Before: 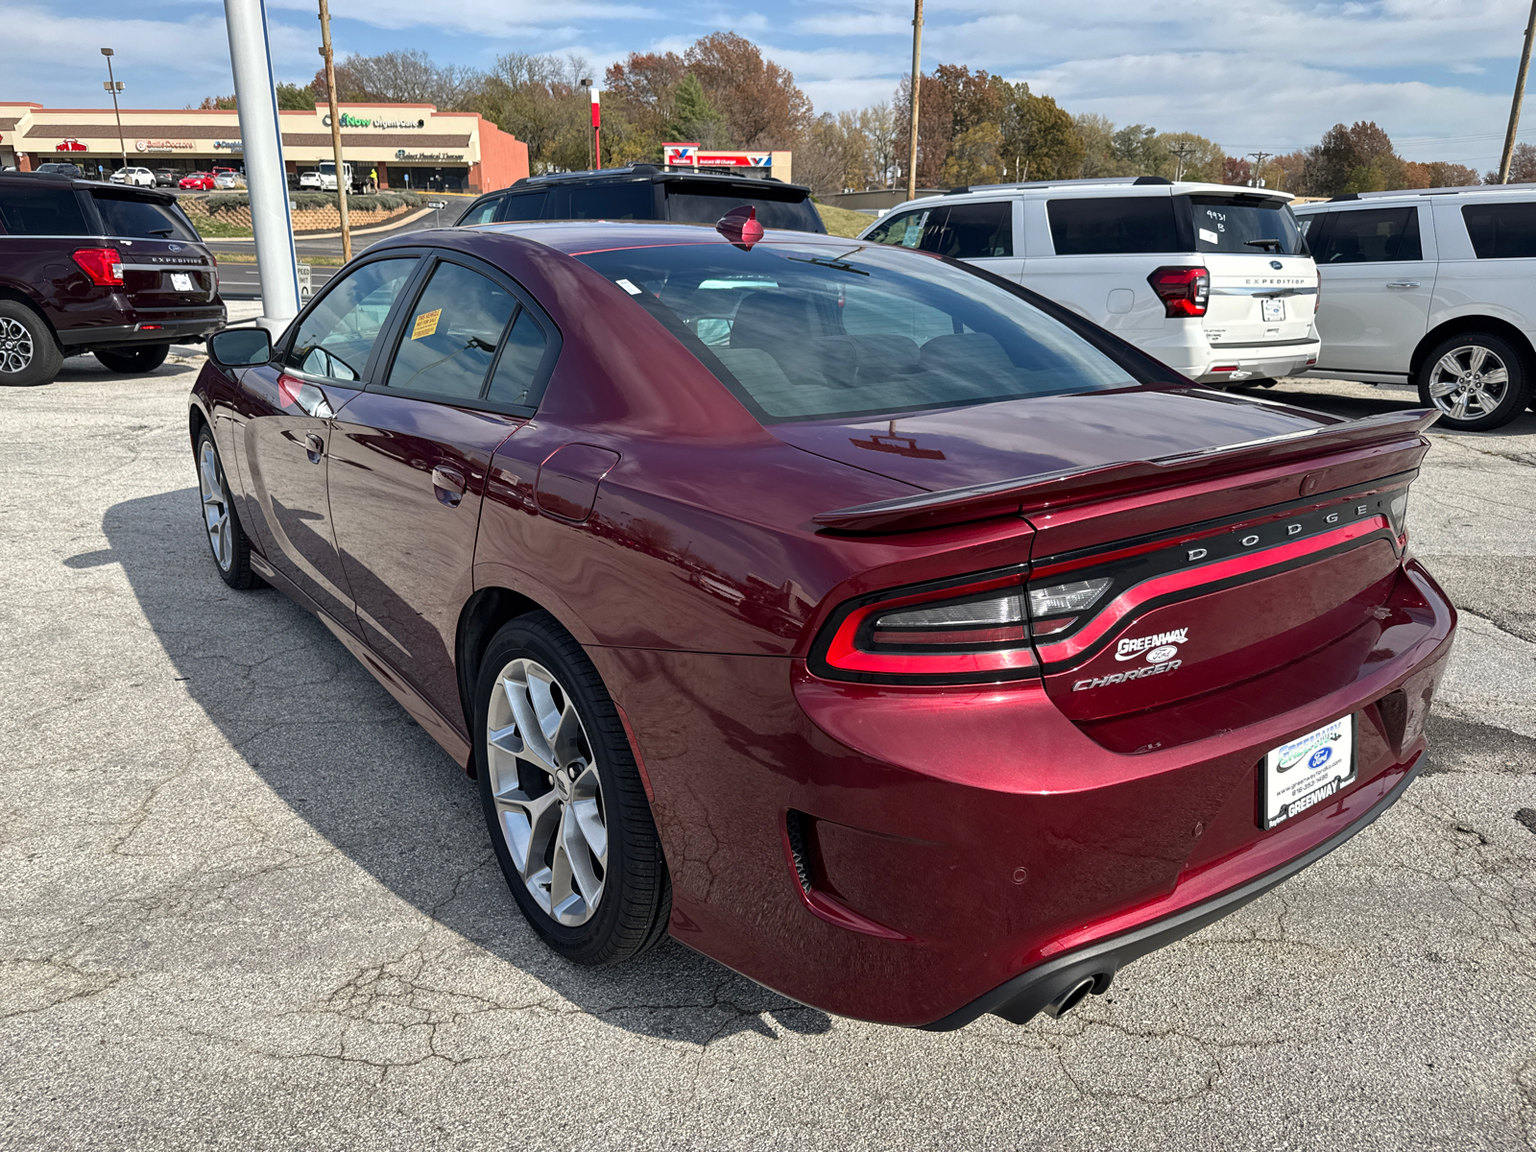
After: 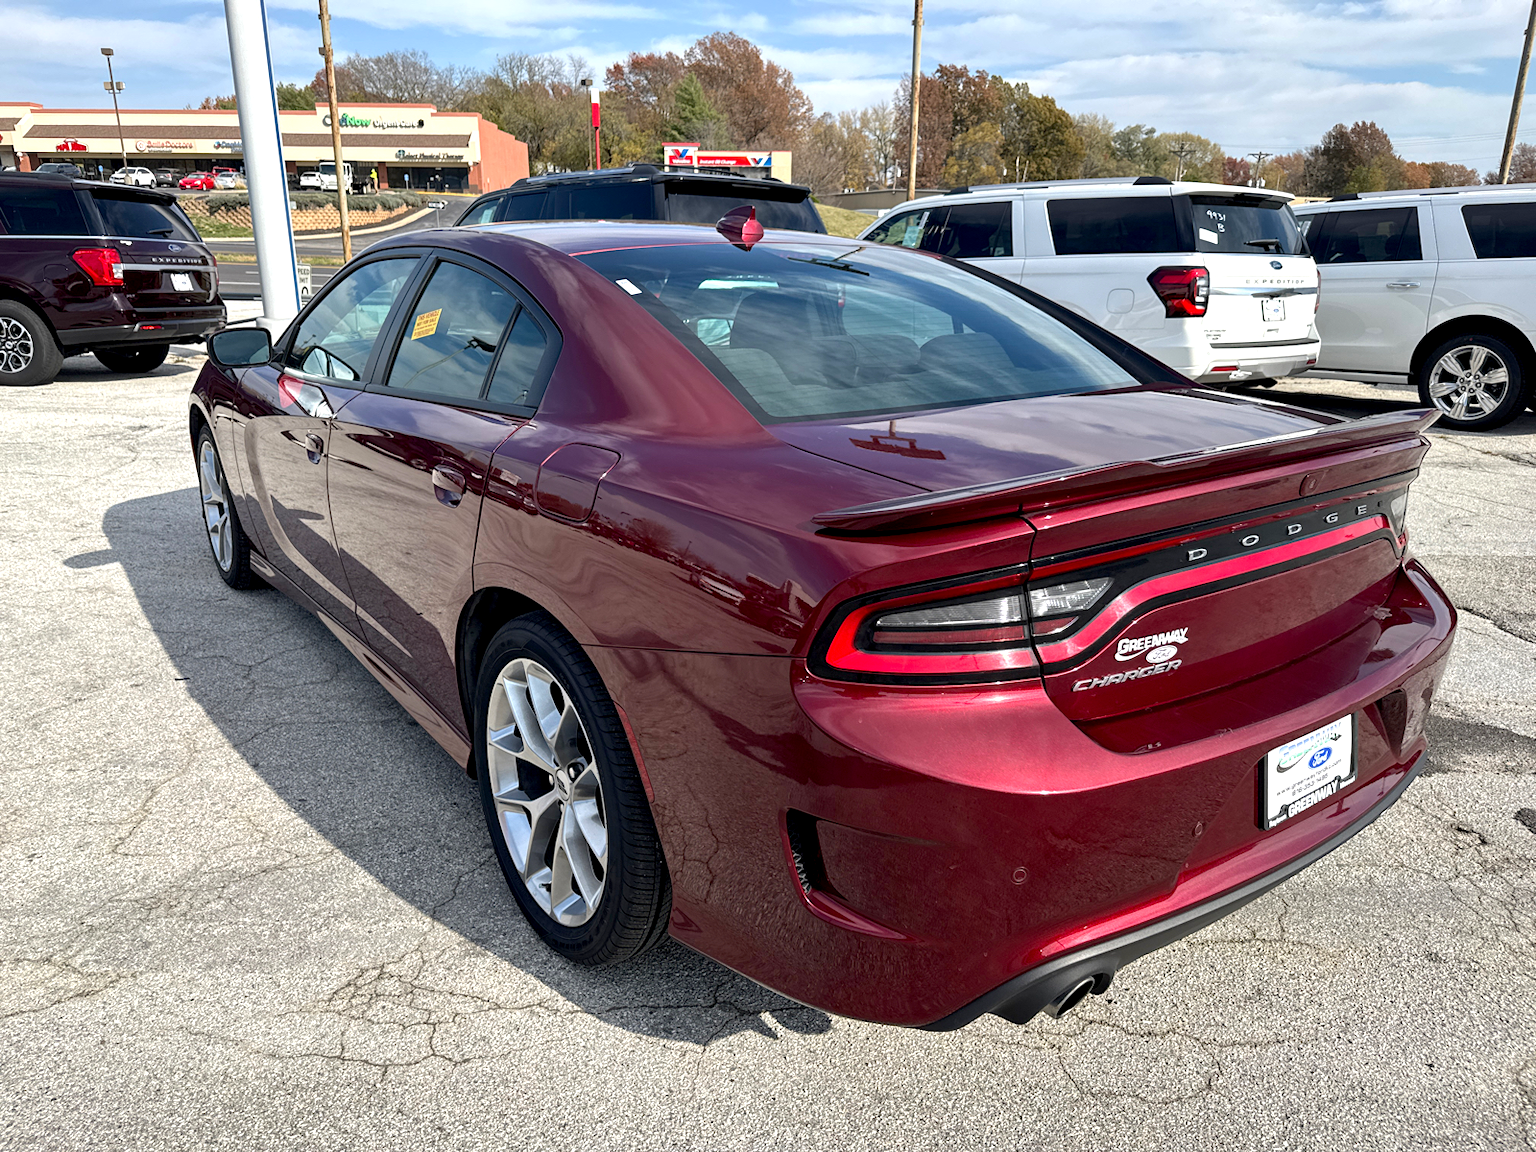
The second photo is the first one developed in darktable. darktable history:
exposure: black level correction 0.005, exposure 0.412 EV, compensate highlight preservation false
